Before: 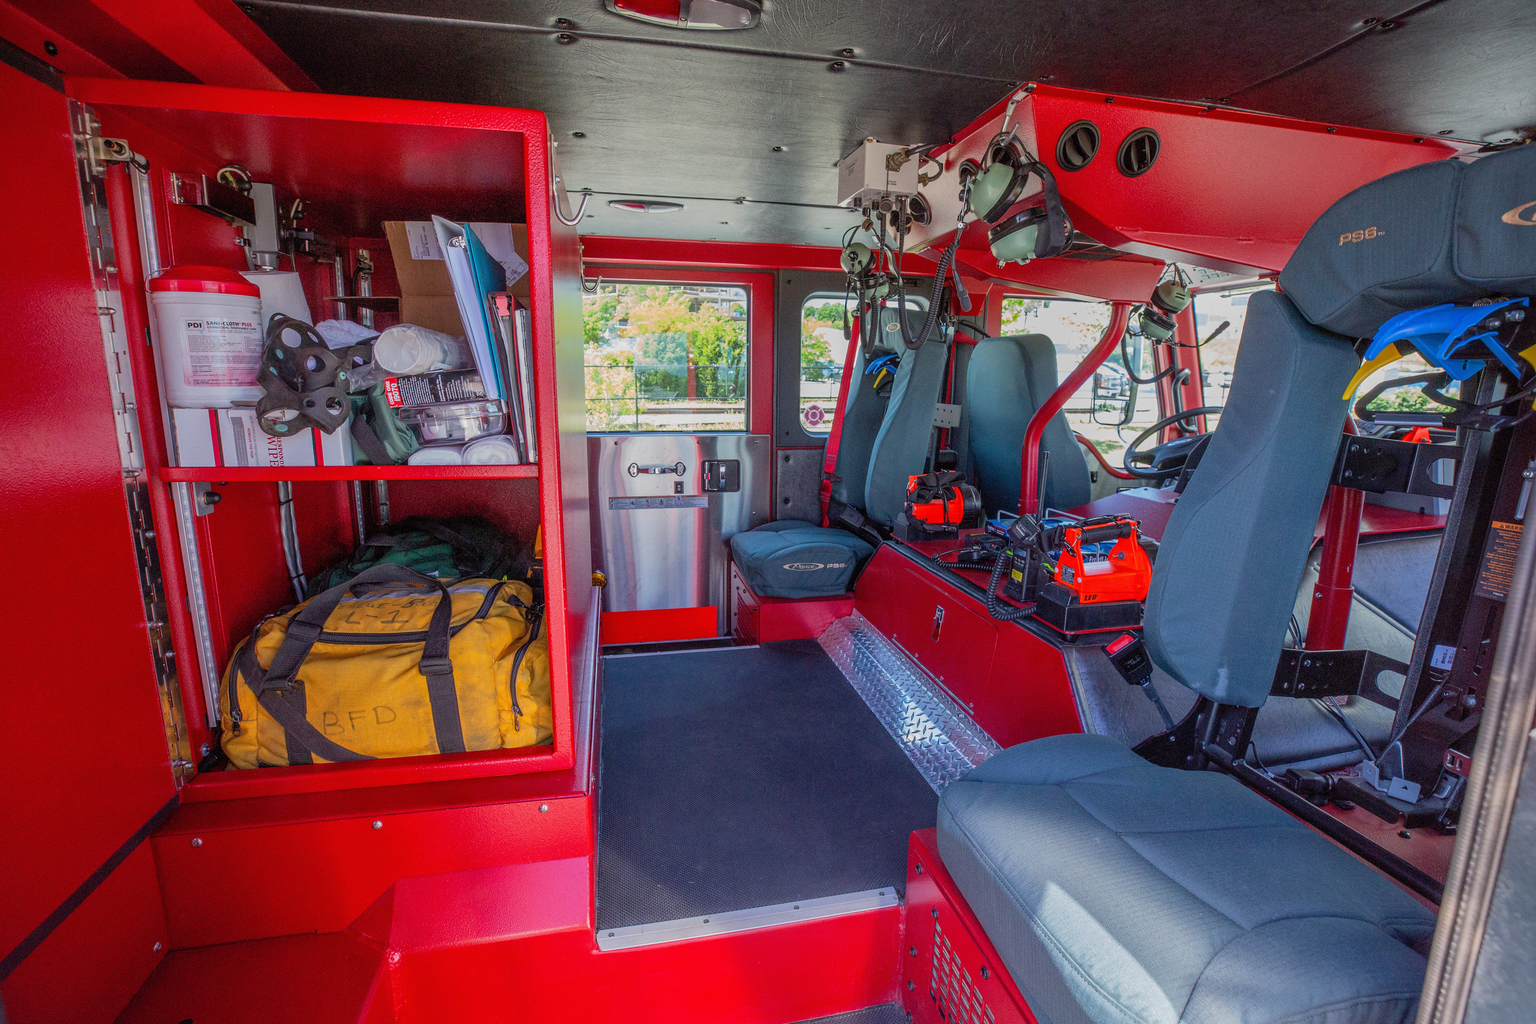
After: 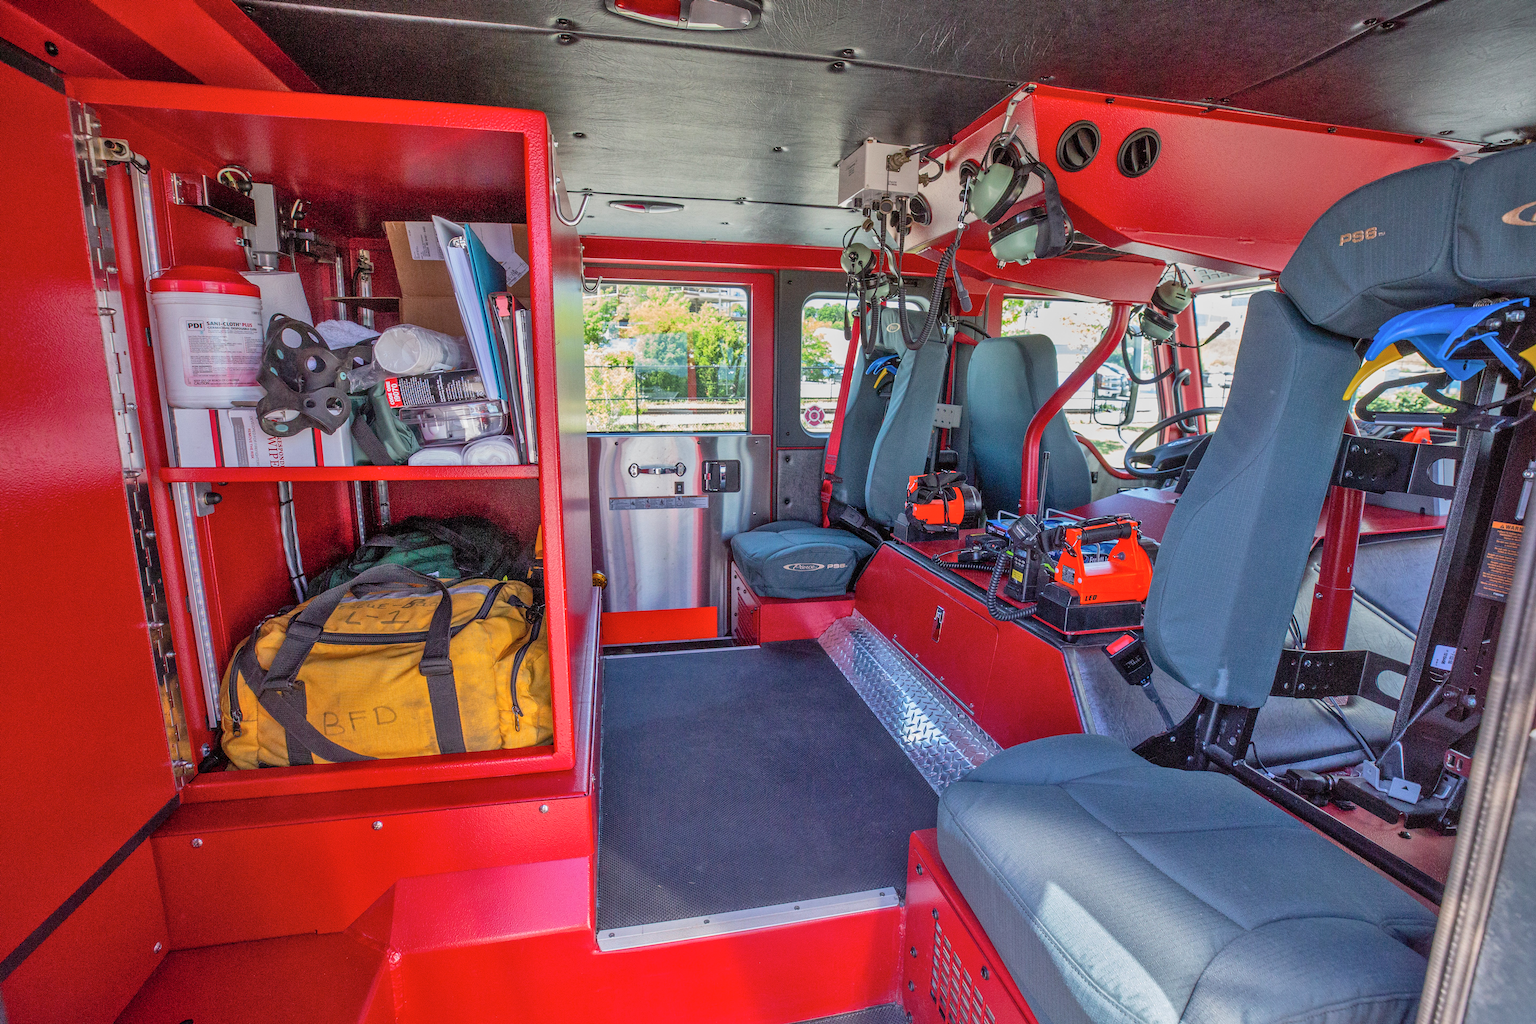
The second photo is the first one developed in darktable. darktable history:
shadows and highlights: soften with gaussian
exposure: black level correction 0.001, compensate highlight preservation false
tone curve: curves: ch0 [(0, 0) (0.003, 0.003) (0.011, 0.012) (0.025, 0.027) (0.044, 0.048) (0.069, 0.075) (0.1, 0.108) (0.136, 0.147) (0.177, 0.192) (0.224, 0.243) (0.277, 0.3) (0.335, 0.363) (0.399, 0.433) (0.468, 0.508) (0.543, 0.589) (0.623, 0.676) (0.709, 0.769) (0.801, 0.868) (0.898, 0.949) (1, 1)], color space Lab, independent channels, preserve colors none
